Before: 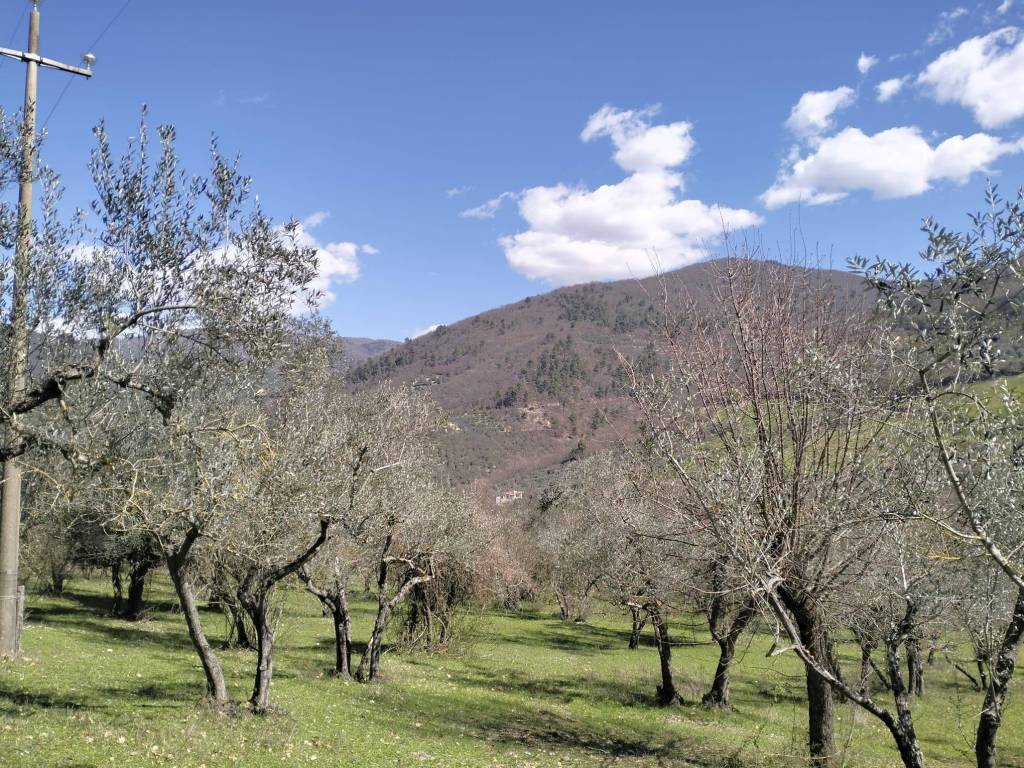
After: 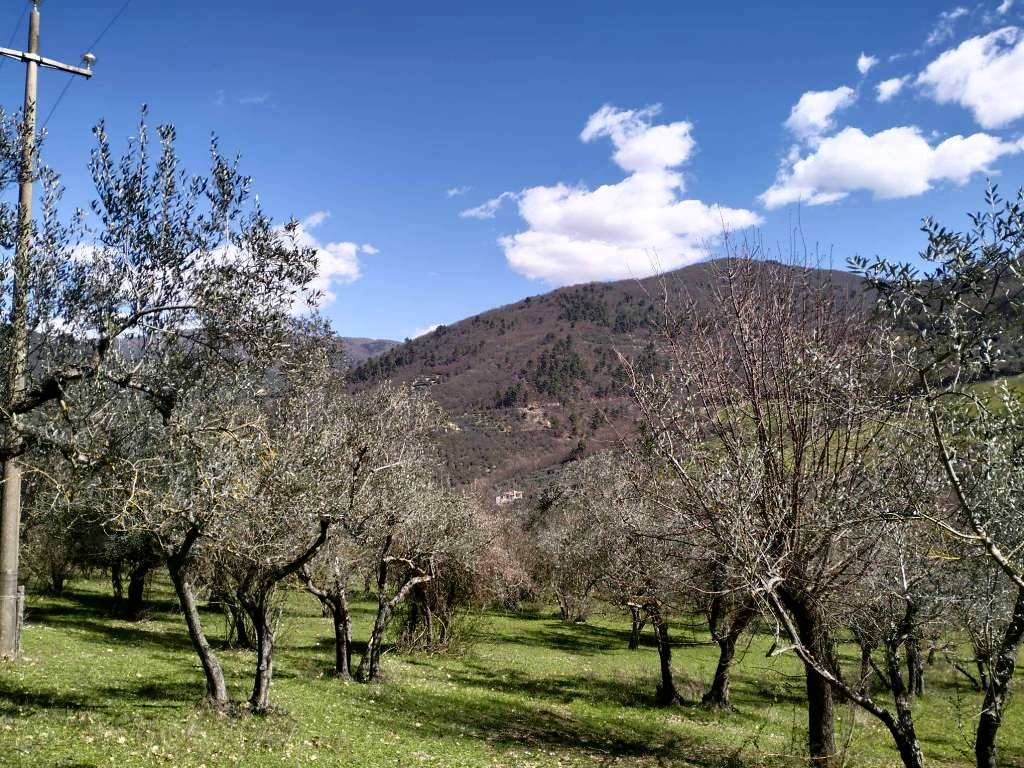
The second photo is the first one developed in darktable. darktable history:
contrast brightness saturation: contrast 0.24, brightness -0.24, saturation 0.14
tone equalizer: on, module defaults
